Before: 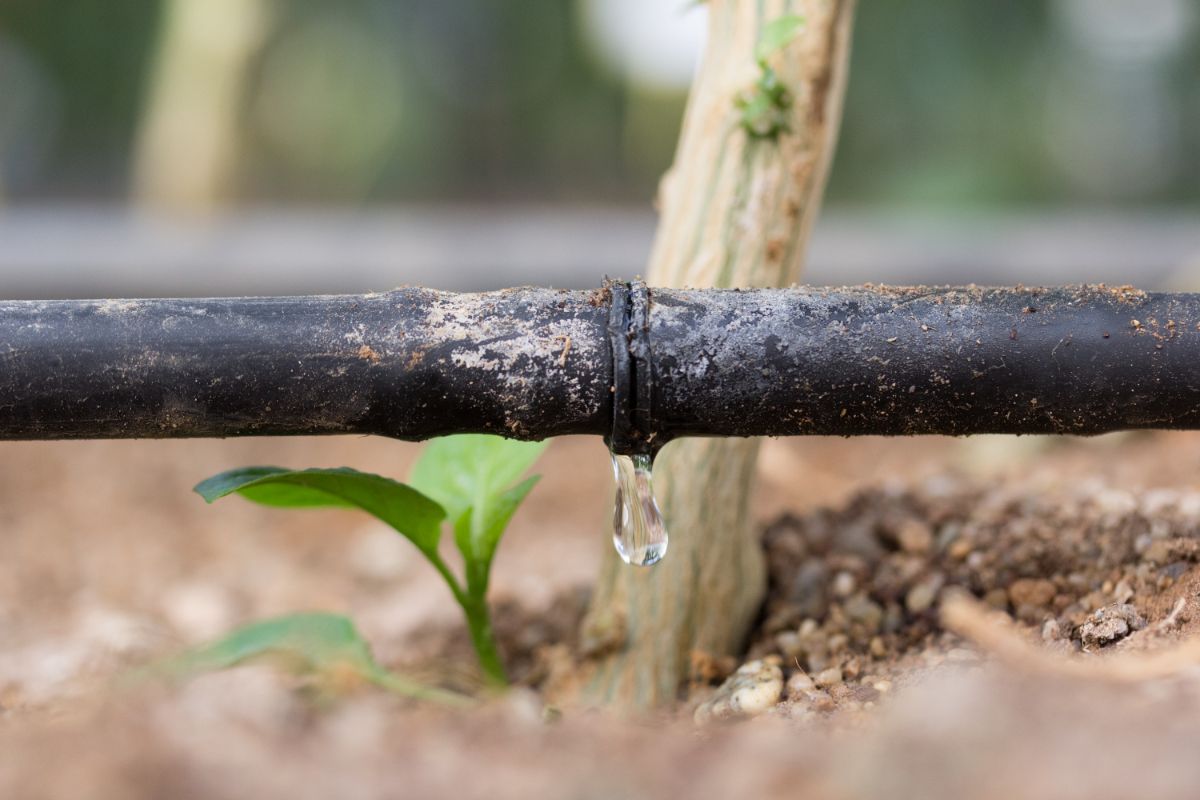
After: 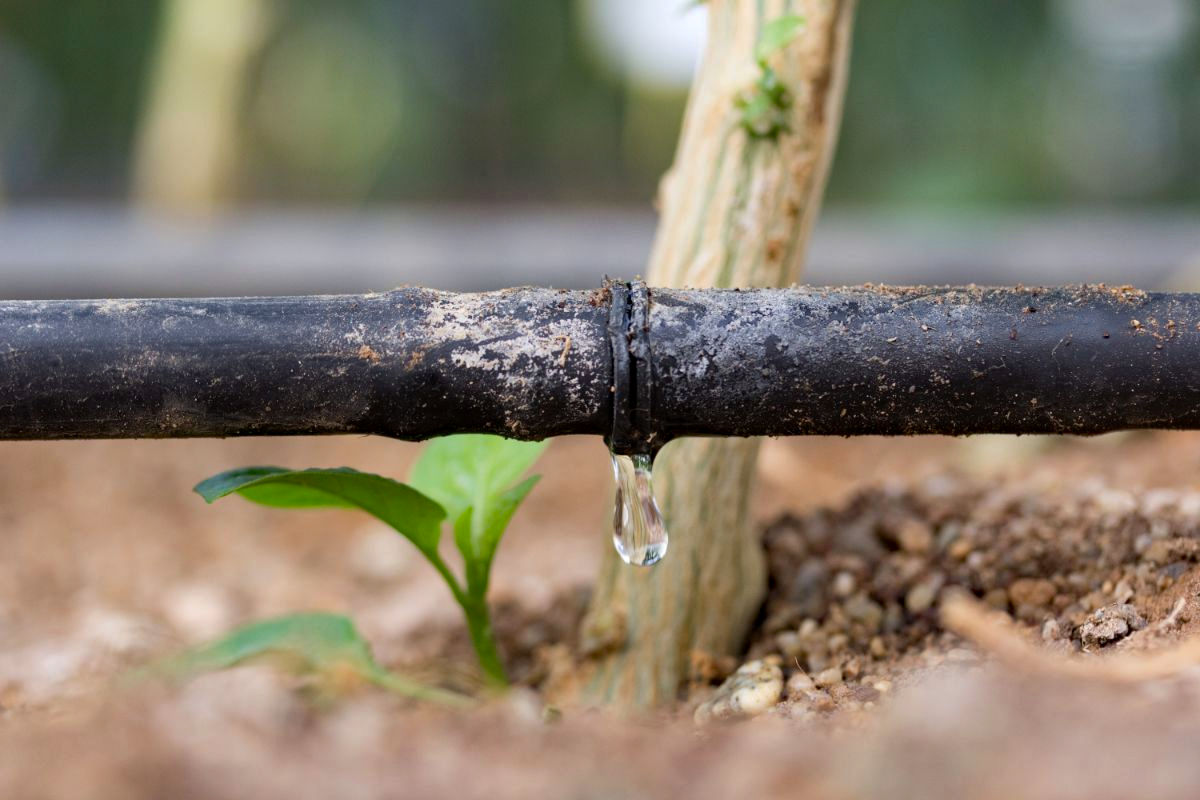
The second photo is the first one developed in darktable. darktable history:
haze removal: strength 0.276, distance 0.246, compatibility mode true, adaptive false
